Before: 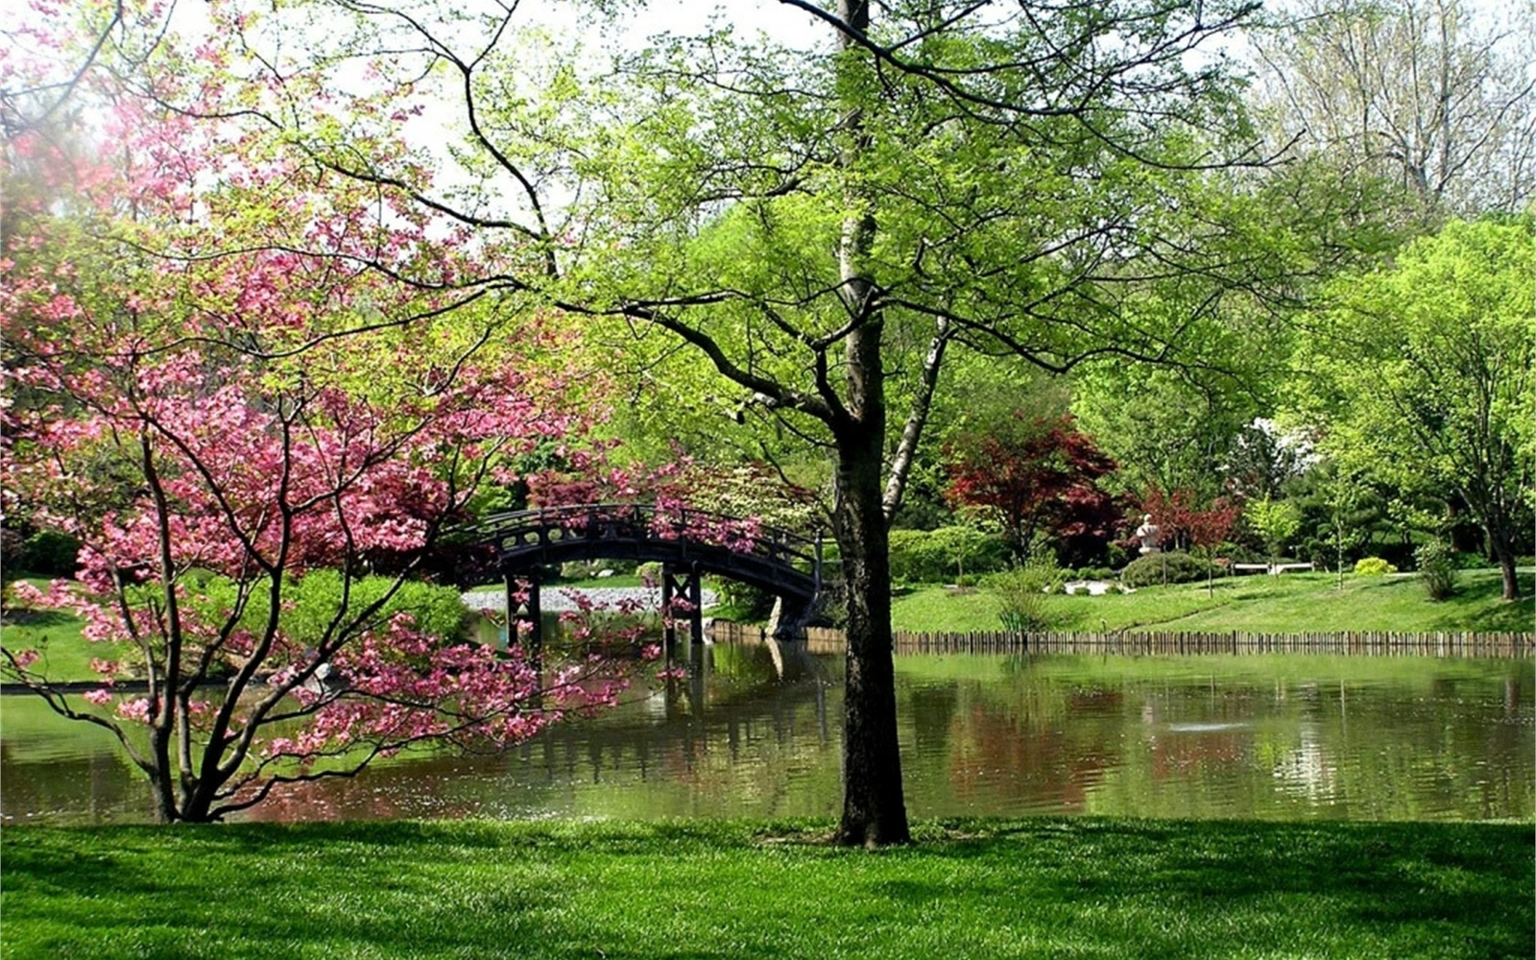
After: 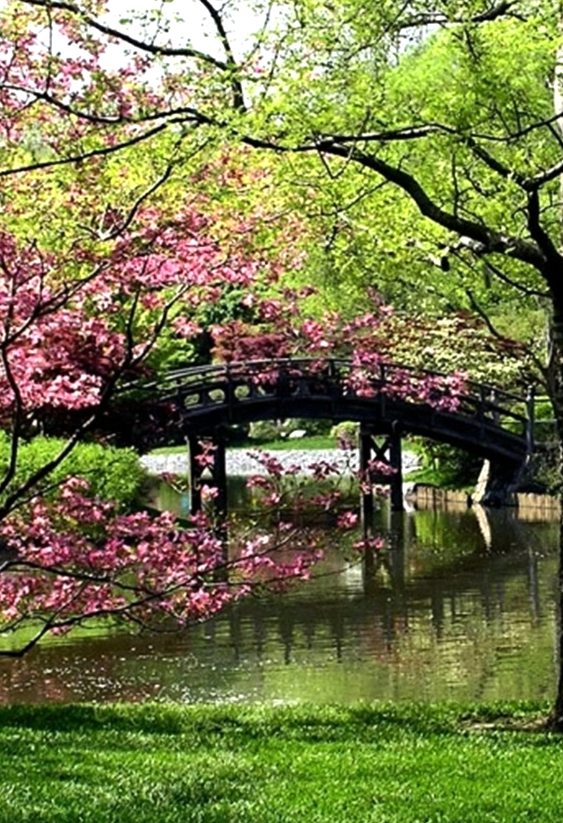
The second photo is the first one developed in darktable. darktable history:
tone equalizer: -8 EV -0.417 EV, -7 EV -0.389 EV, -6 EV -0.333 EV, -5 EV -0.222 EV, -3 EV 0.222 EV, -2 EV 0.333 EV, -1 EV 0.389 EV, +0 EV 0.417 EV, edges refinement/feathering 500, mask exposure compensation -1.57 EV, preserve details no
crop and rotate: left 21.77%, top 18.528%, right 44.676%, bottom 2.997%
